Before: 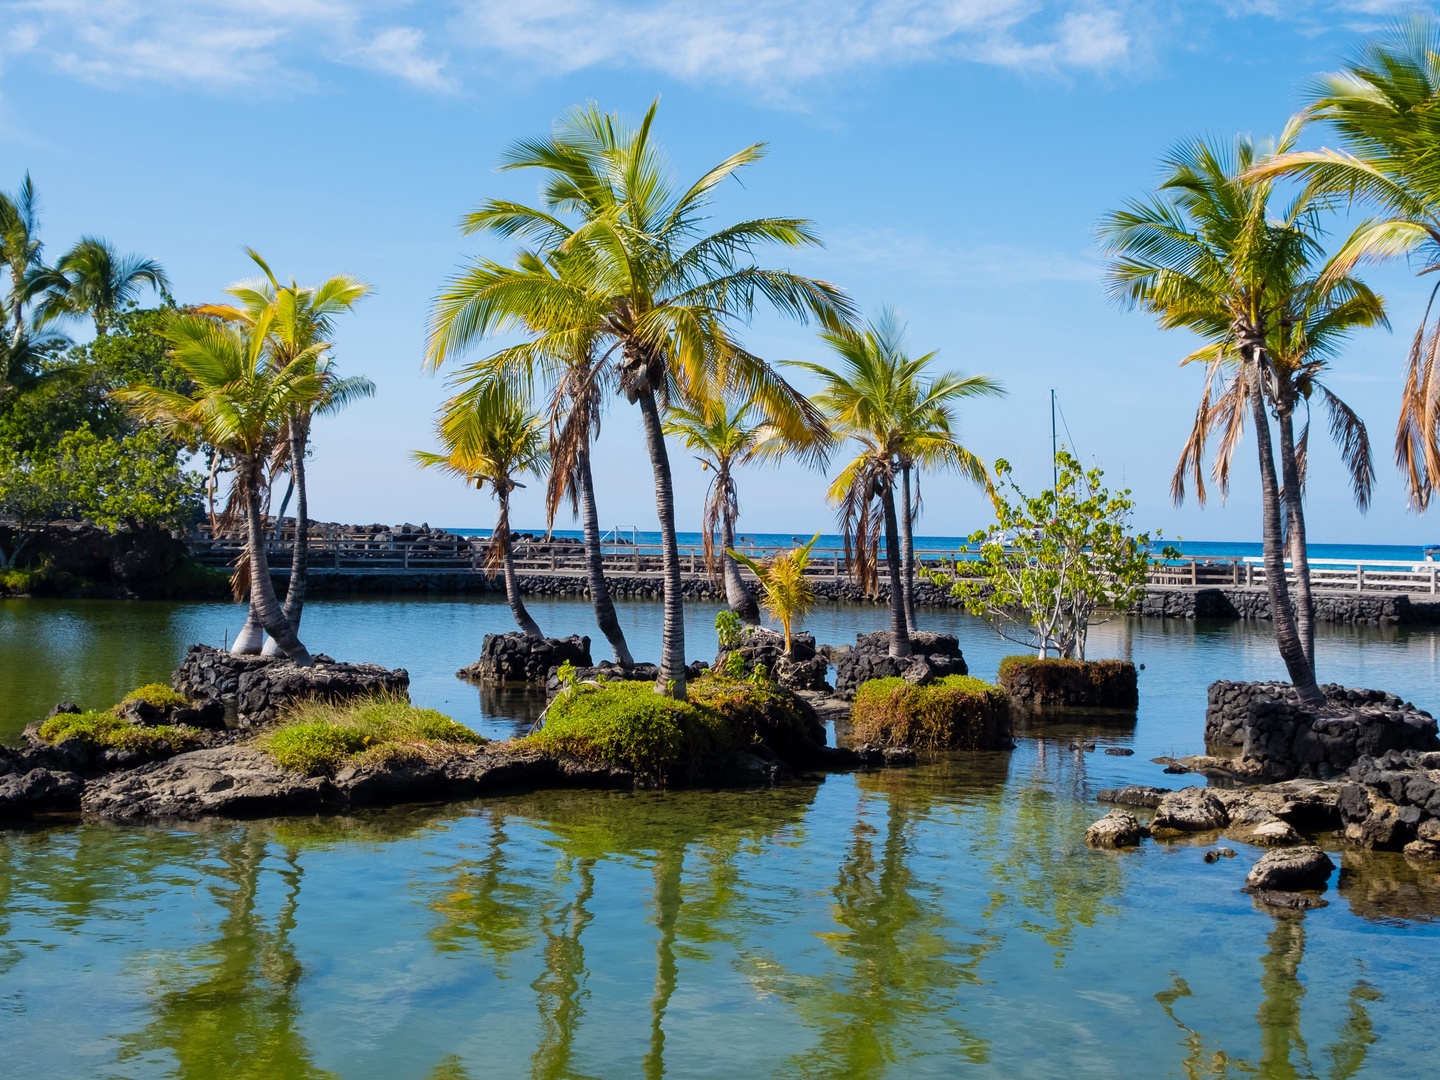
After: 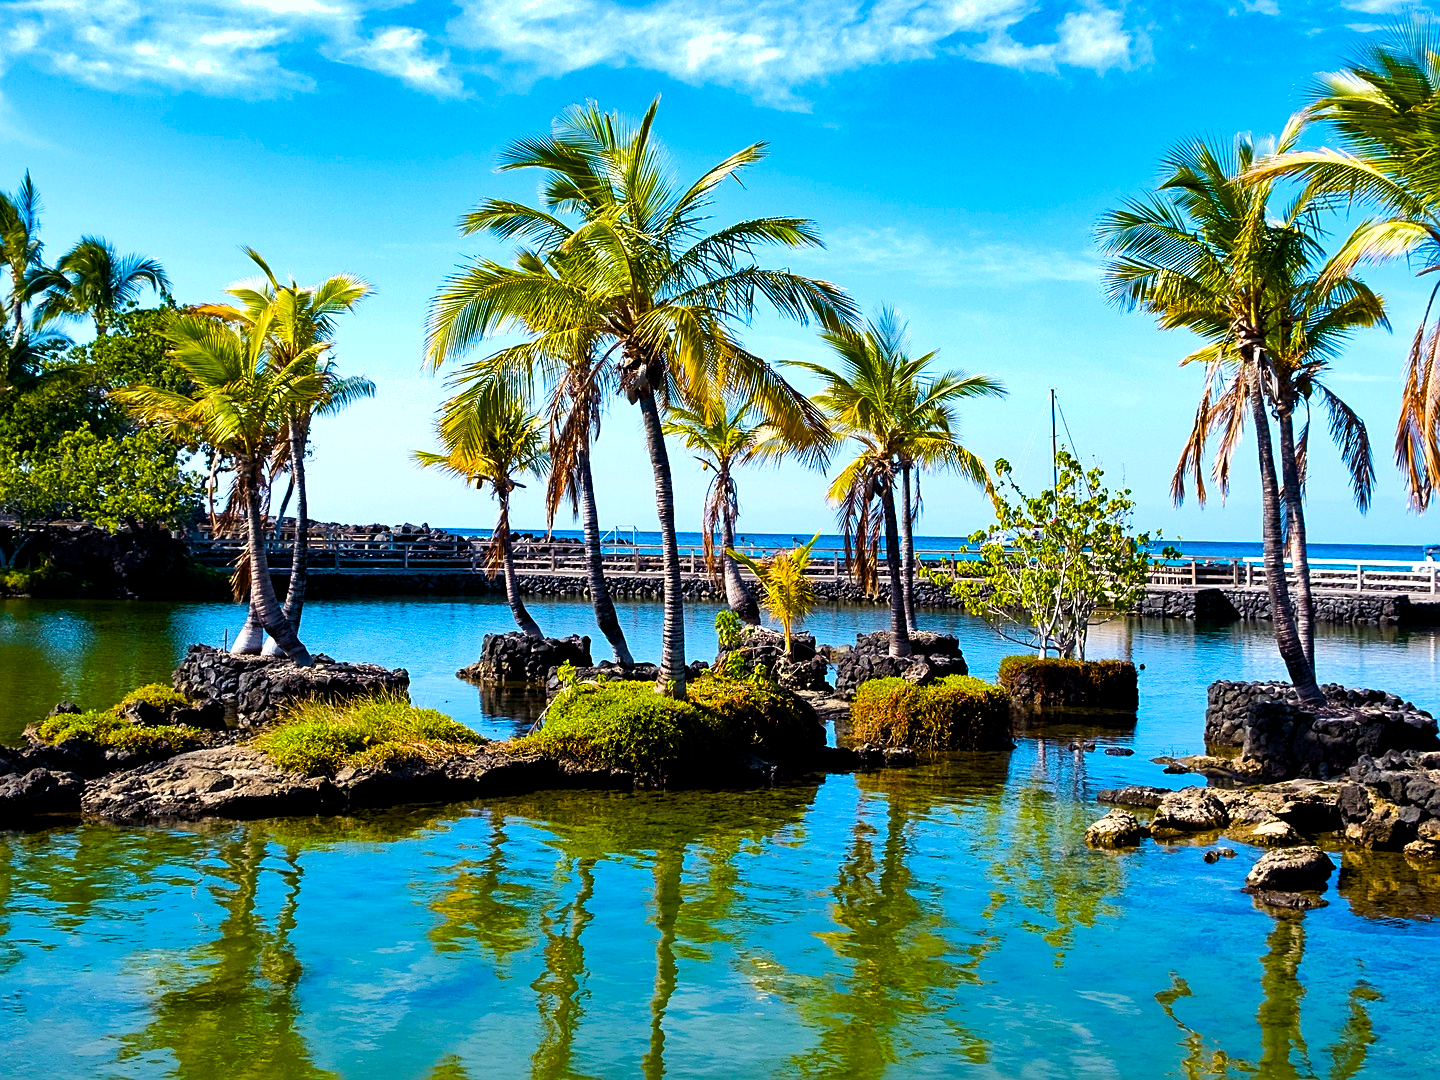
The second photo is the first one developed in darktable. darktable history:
shadows and highlights: radius 108.52, shadows 23.73, highlights -59.32, low approximation 0.01, soften with gaussian
sharpen: on, module defaults
color balance rgb: global offset › luminance -0.37%, perceptual saturation grading › highlights -17.77%, perceptual saturation grading › mid-tones 33.1%, perceptual saturation grading › shadows 50.52%, perceptual brilliance grading › highlights 20%, perceptual brilliance grading › mid-tones 20%, perceptual brilliance grading › shadows -20%, global vibrance 50%
